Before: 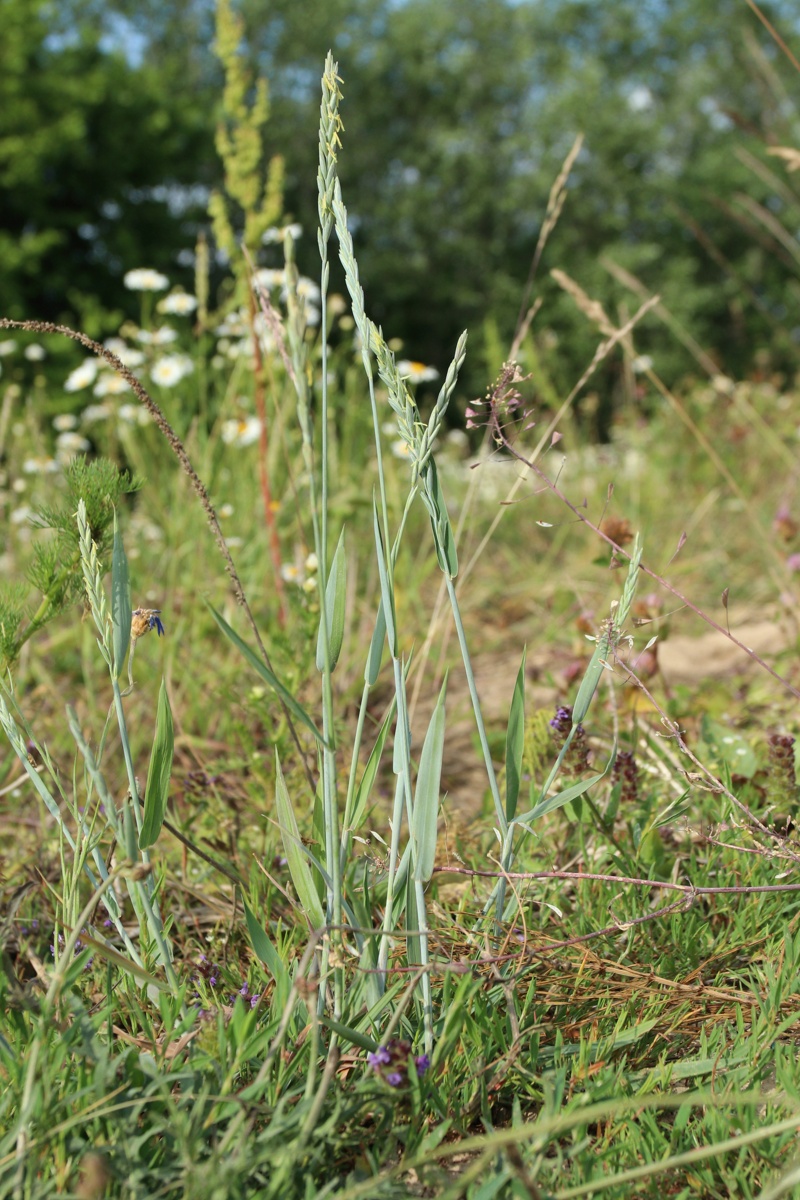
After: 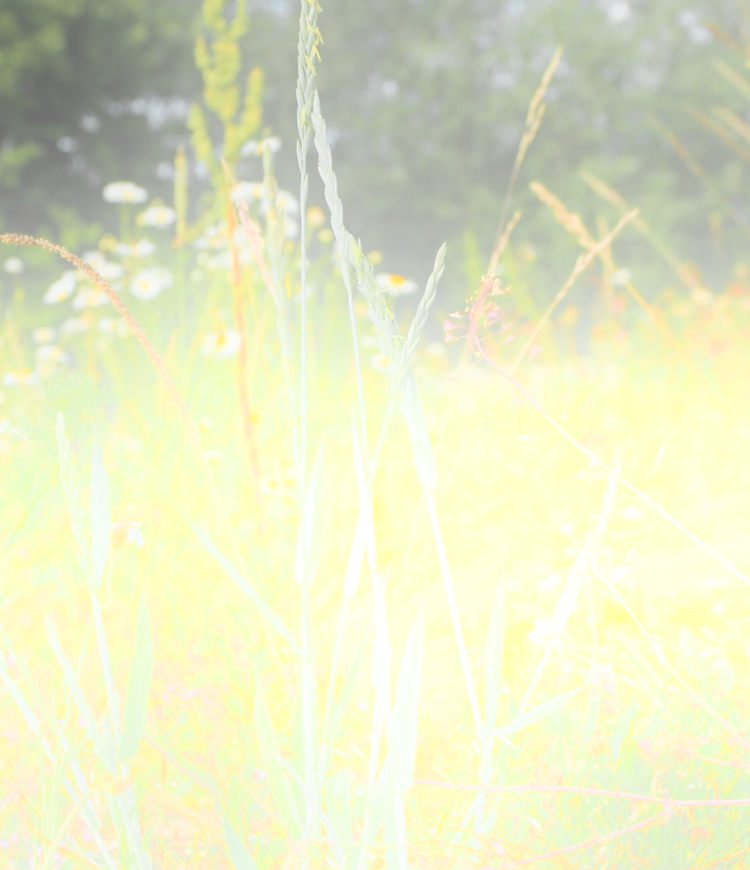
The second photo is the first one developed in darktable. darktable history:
crop: left 2.737%, top 7.287%, right 3.421%, bottom 20.179%
color correction: highlights a* -0.182, highlights b* -0.124
color zones: curves: ch0 [(0.035, 0.242) (0.25, 0.5) (0.384, 0.214) (0.488, 0.255) (0.75, 0.5)]; ch1 [(0.063, 0.379) (0.25, 0.5) (0.354, 0.201) (0.489, 0.085) (0.729, 0.271)]; ch2 [(0.25, 0.5) (0.38, 0.517) (0.442, 0.51) (0.735, 0.456)]
bloom: size 25%, threshold 5%, strength 90%
sigmoid: contrast 1.22, skew 0.65
shadows and highlights: shadows 20.55, highlights -20.99, soften with gaussian
